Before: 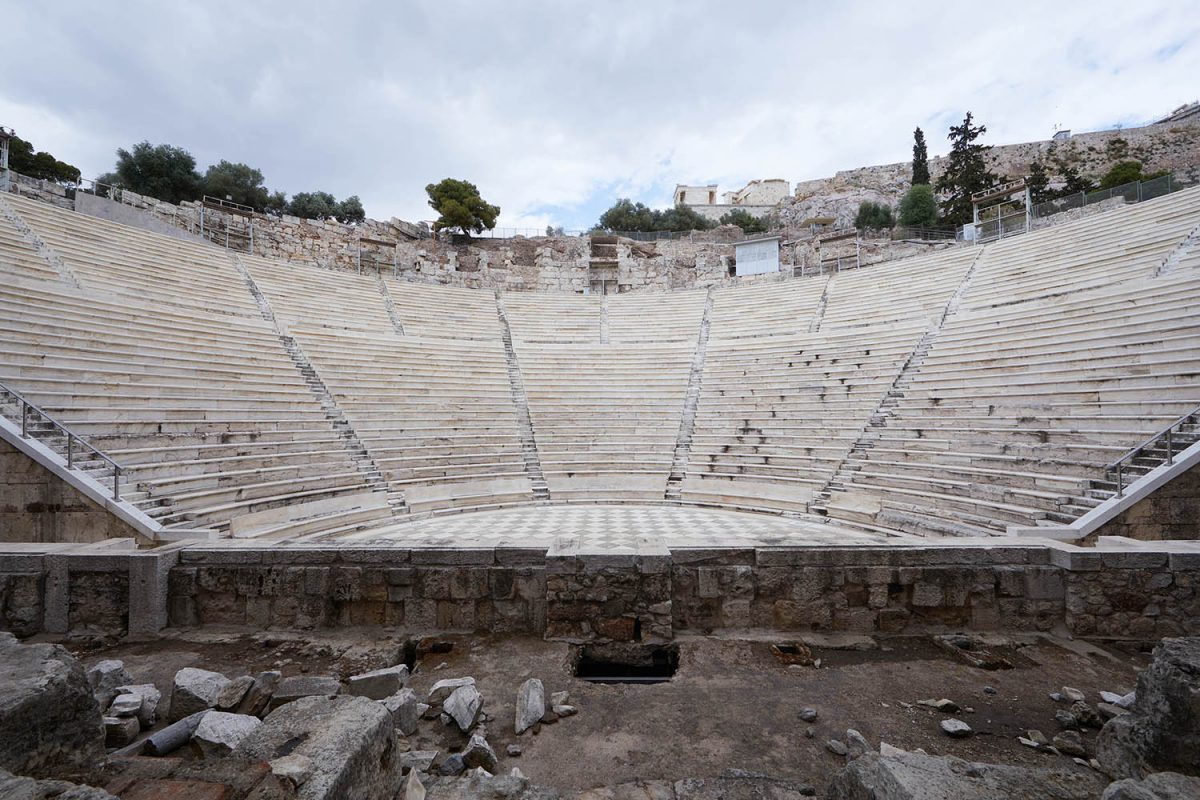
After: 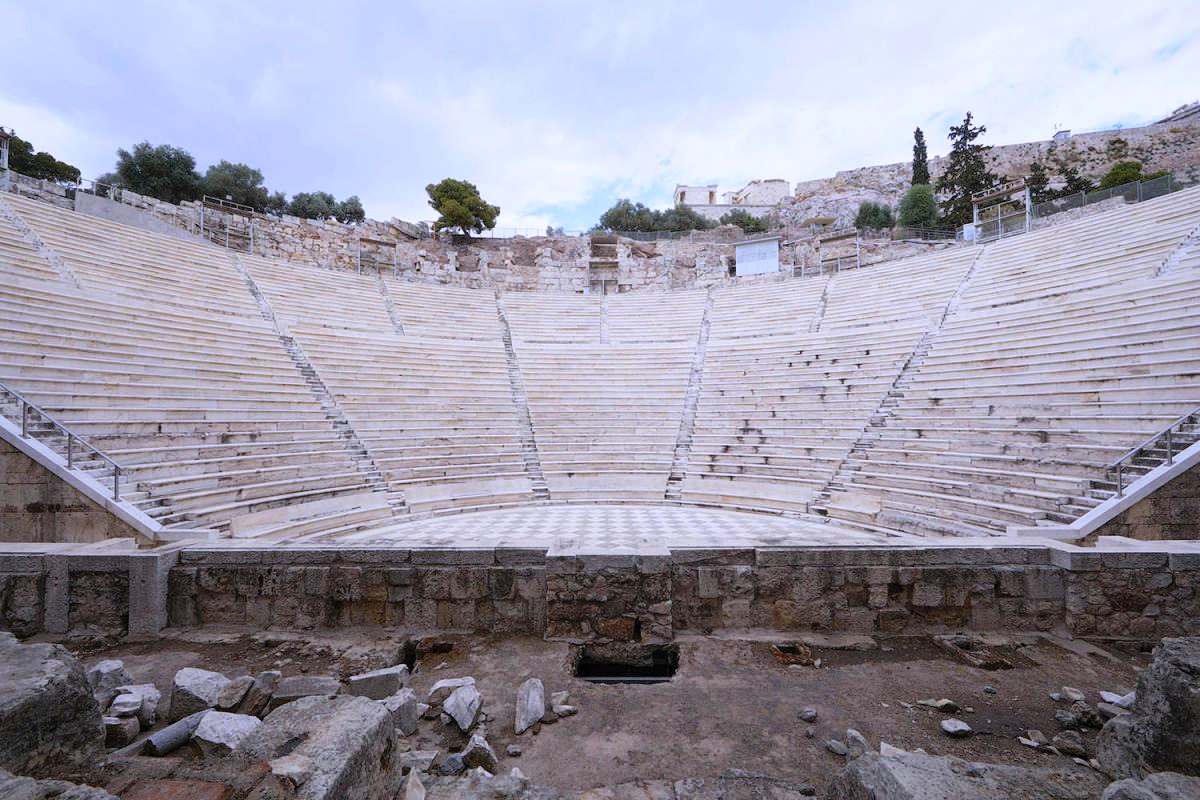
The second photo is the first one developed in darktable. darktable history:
white balance: red 1.004, blue 1.096
contrast brightness saturation: brightness 0.09, saturation 0.19
